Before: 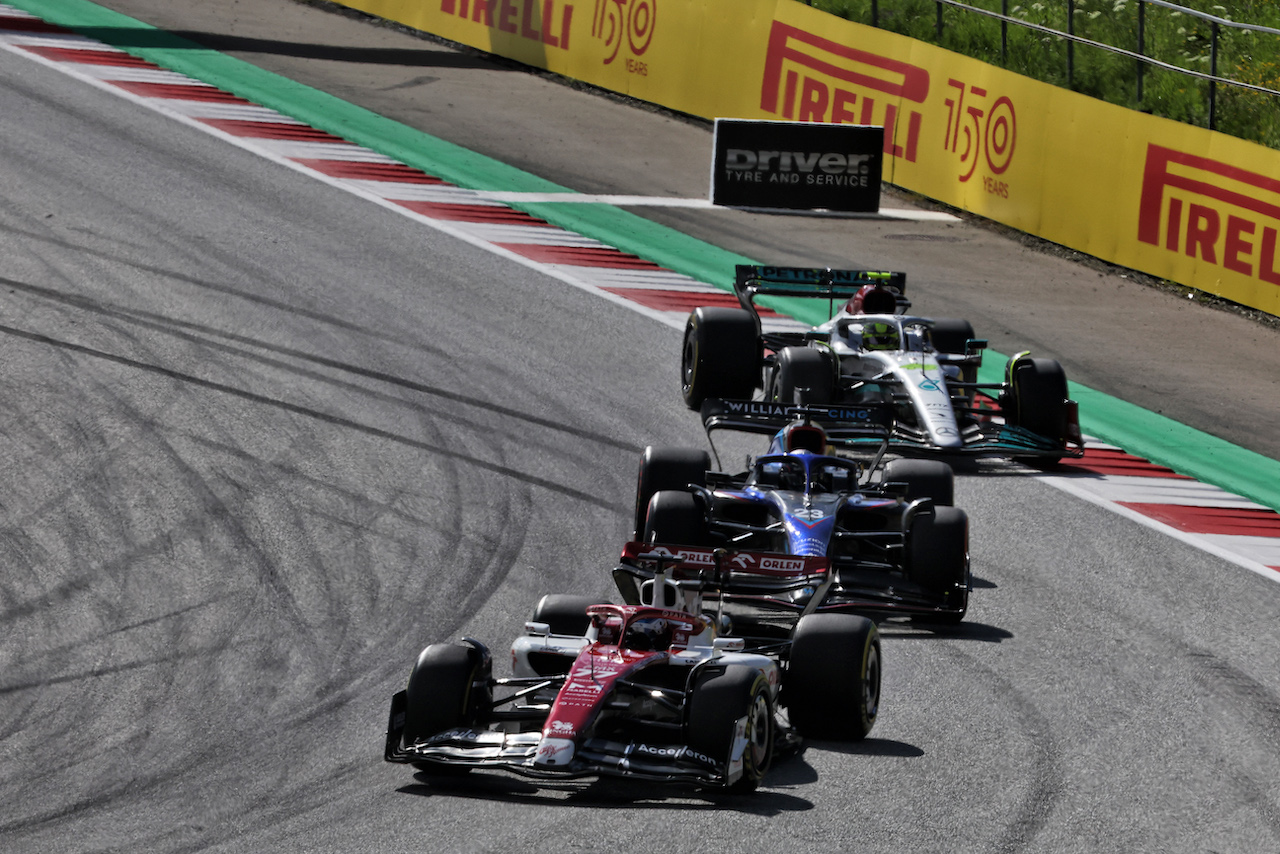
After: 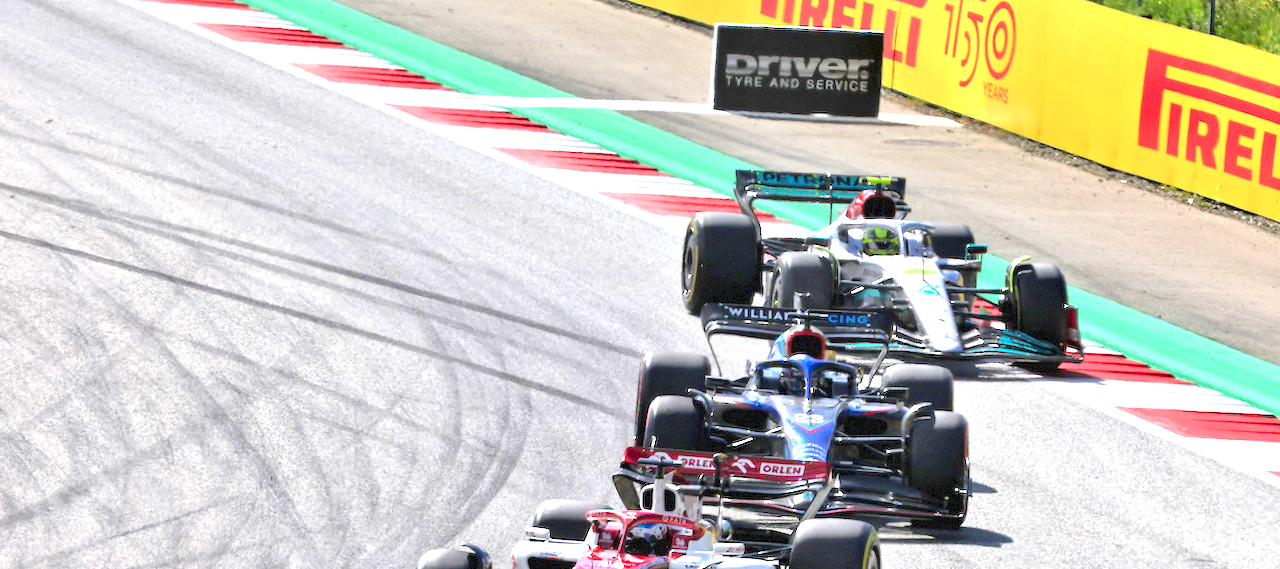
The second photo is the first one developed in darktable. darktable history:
levels: levels [0.008, 0.318, 0.836]
crop: top 11.166%, bottom 22.168%
exposure: black level correction 0, exposure 1.173 EV, compensate exposure bias true, compensate highlight preservation false
